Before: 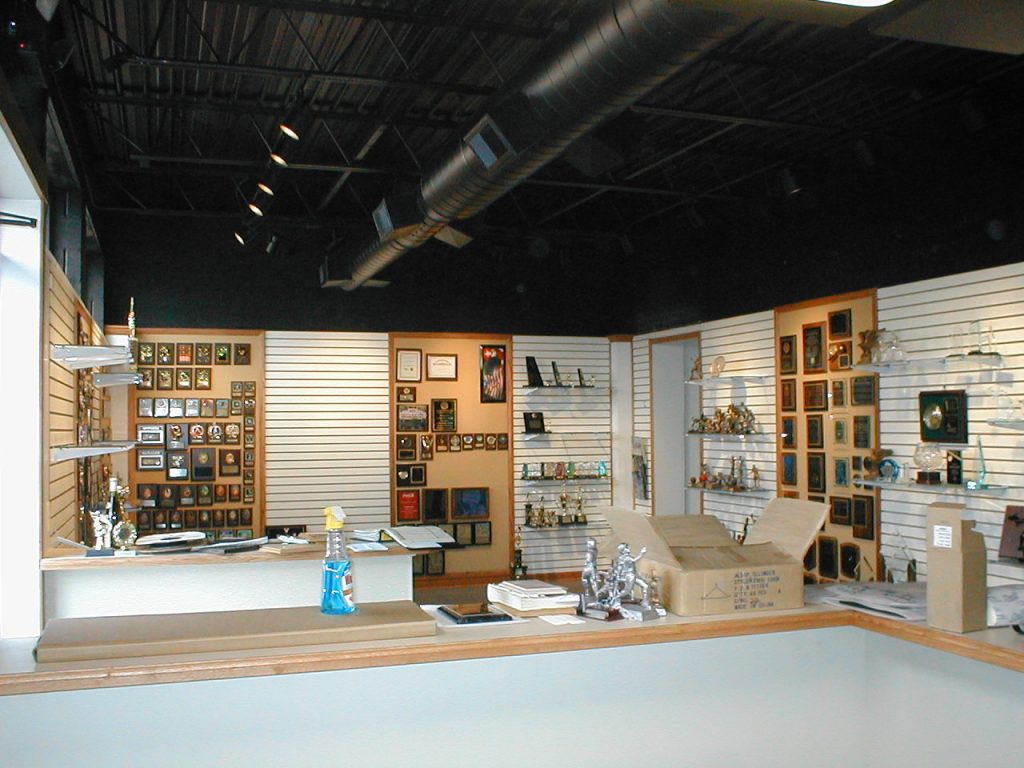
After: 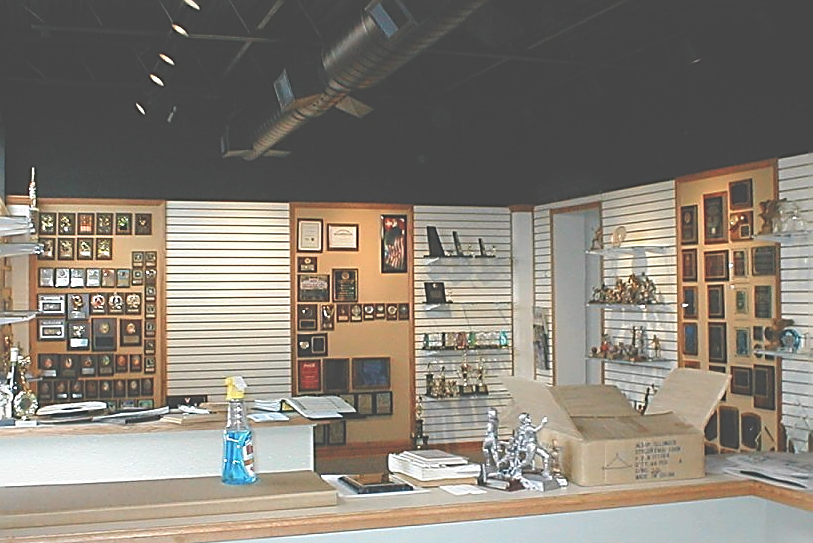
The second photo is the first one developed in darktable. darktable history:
exposure: black level correction -0.062, exposure -0.05 EV, compensate highlight preservation false
sharpen: amount 1
vibrance: vibrance 15%
crop: left 9.712%, top 16.928%, right 10.845%, bottom 12.332%
